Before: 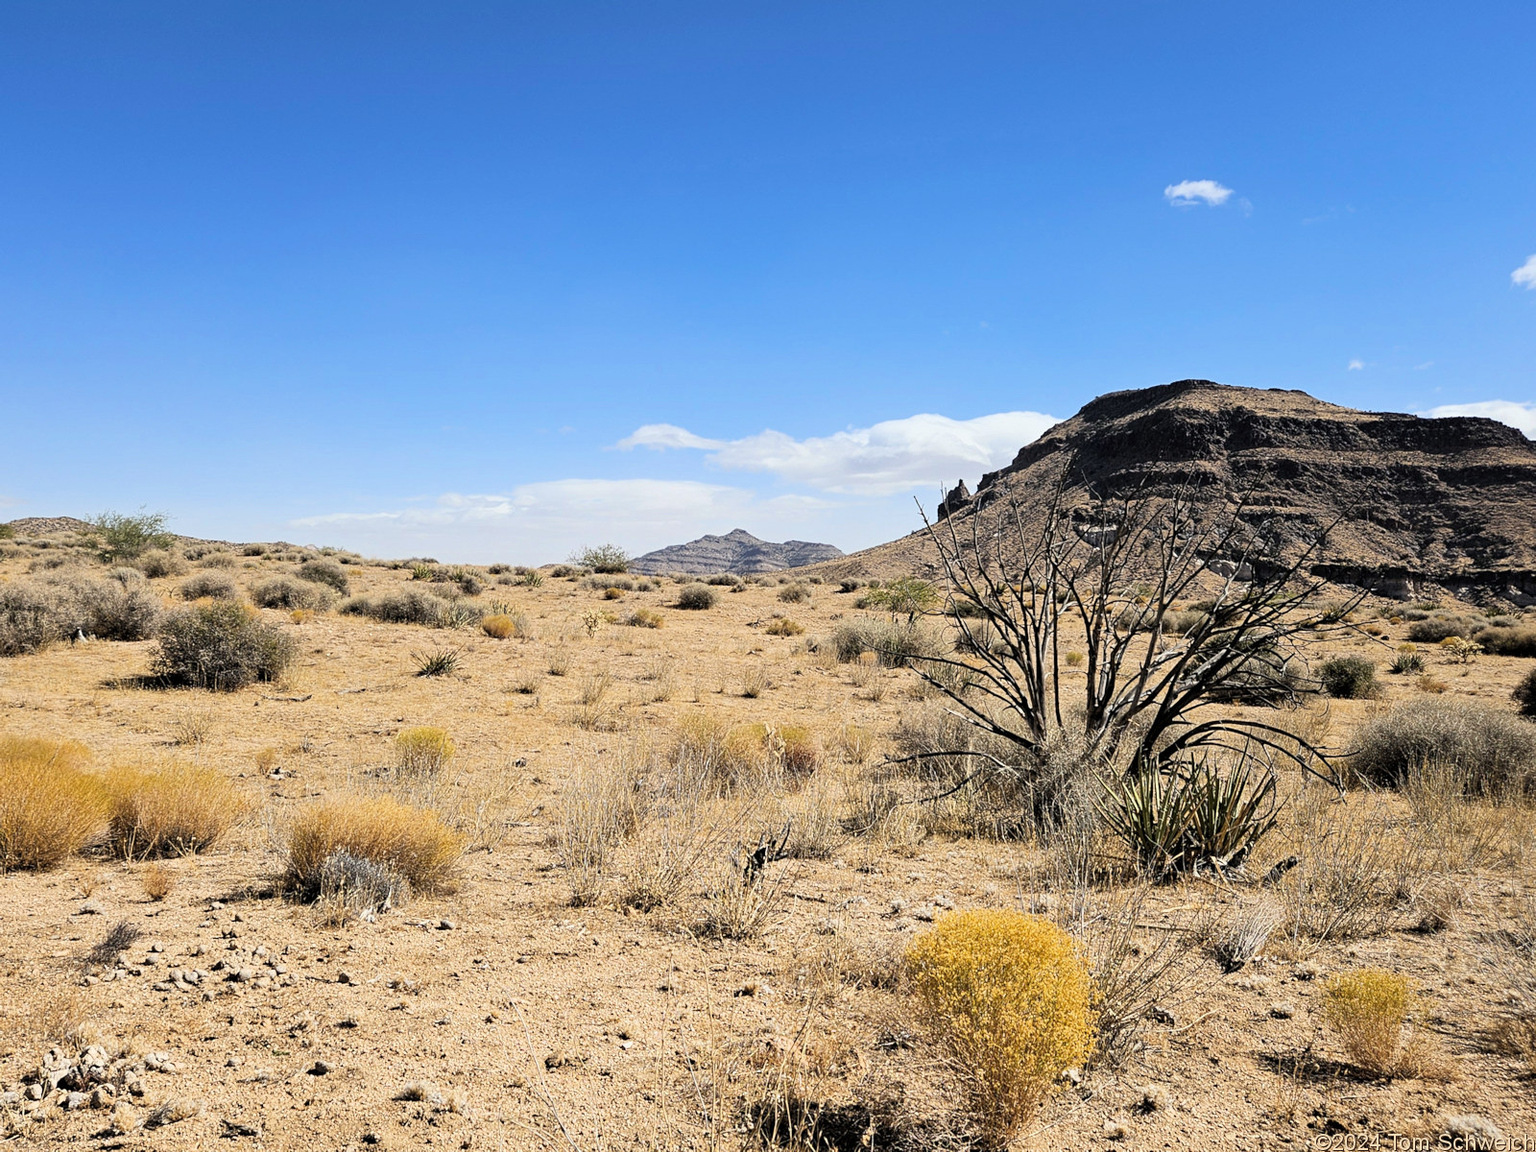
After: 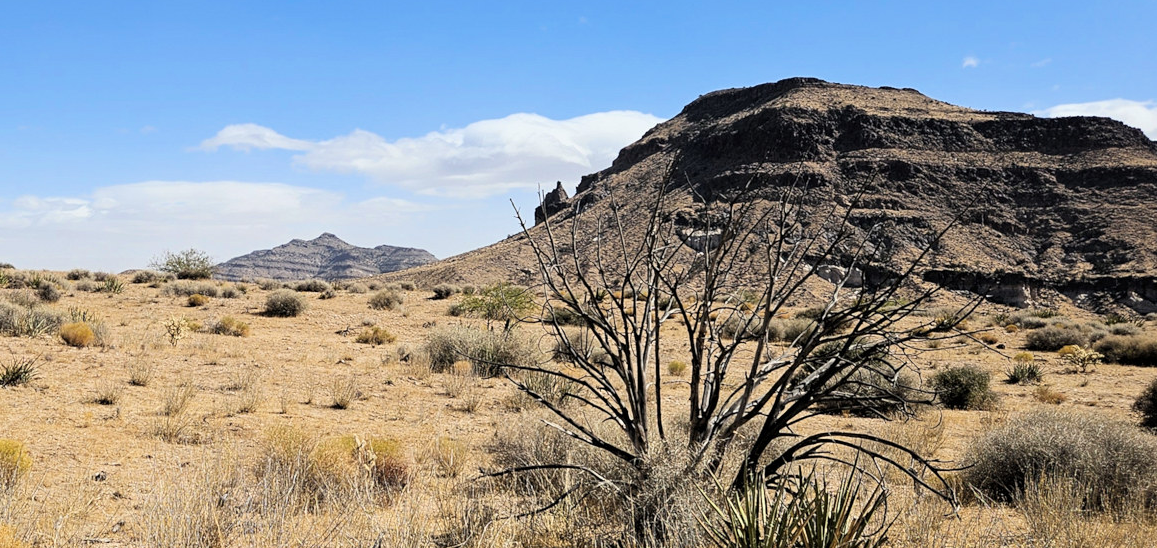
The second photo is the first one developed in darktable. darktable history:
crop and rotate: left 27.651%, top 26.558%, bottom 27.727%
